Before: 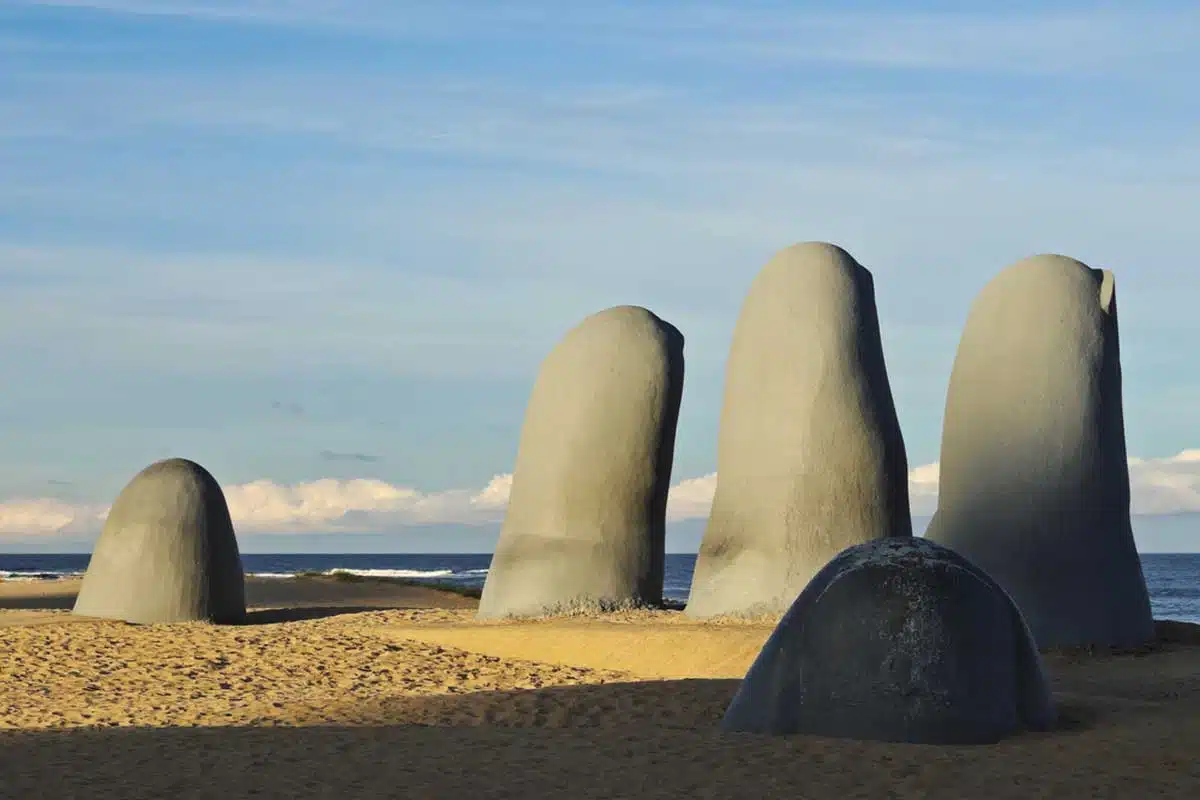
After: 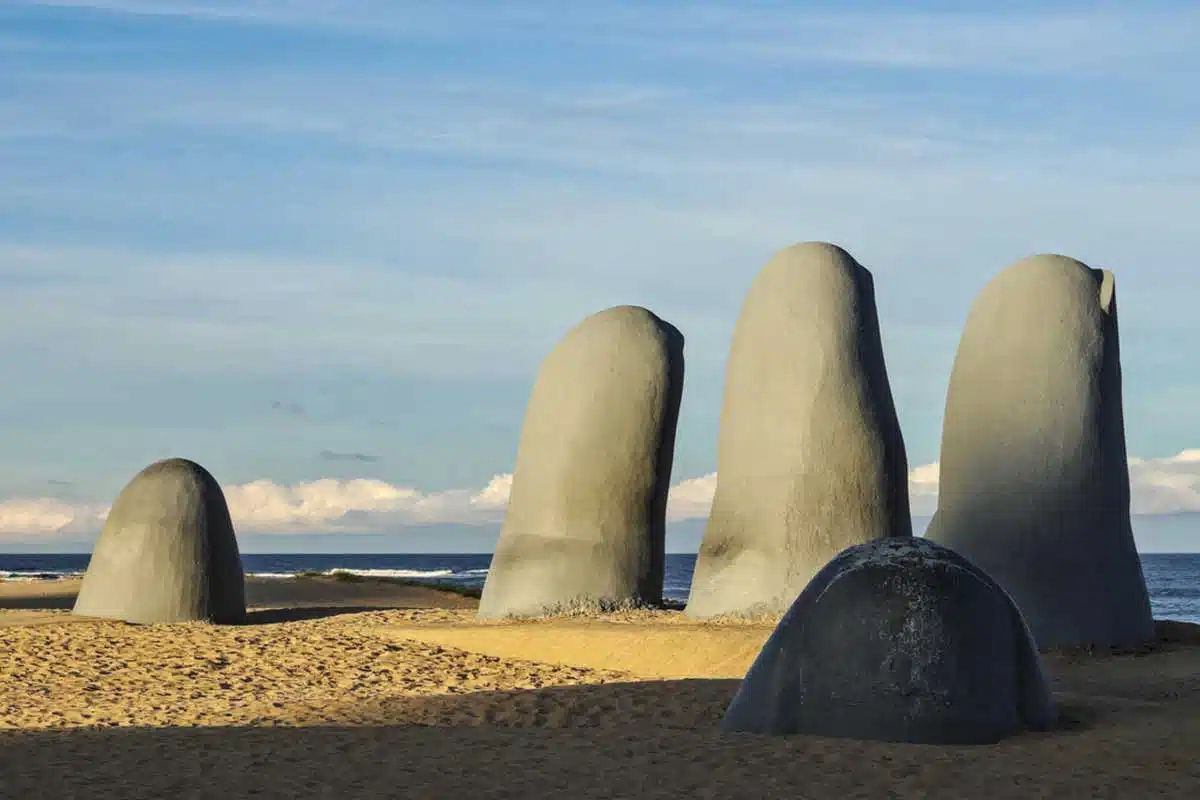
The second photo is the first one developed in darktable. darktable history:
local contrast: highlights 56%, shadows 53%, detail 130%, midtone range 0.457
